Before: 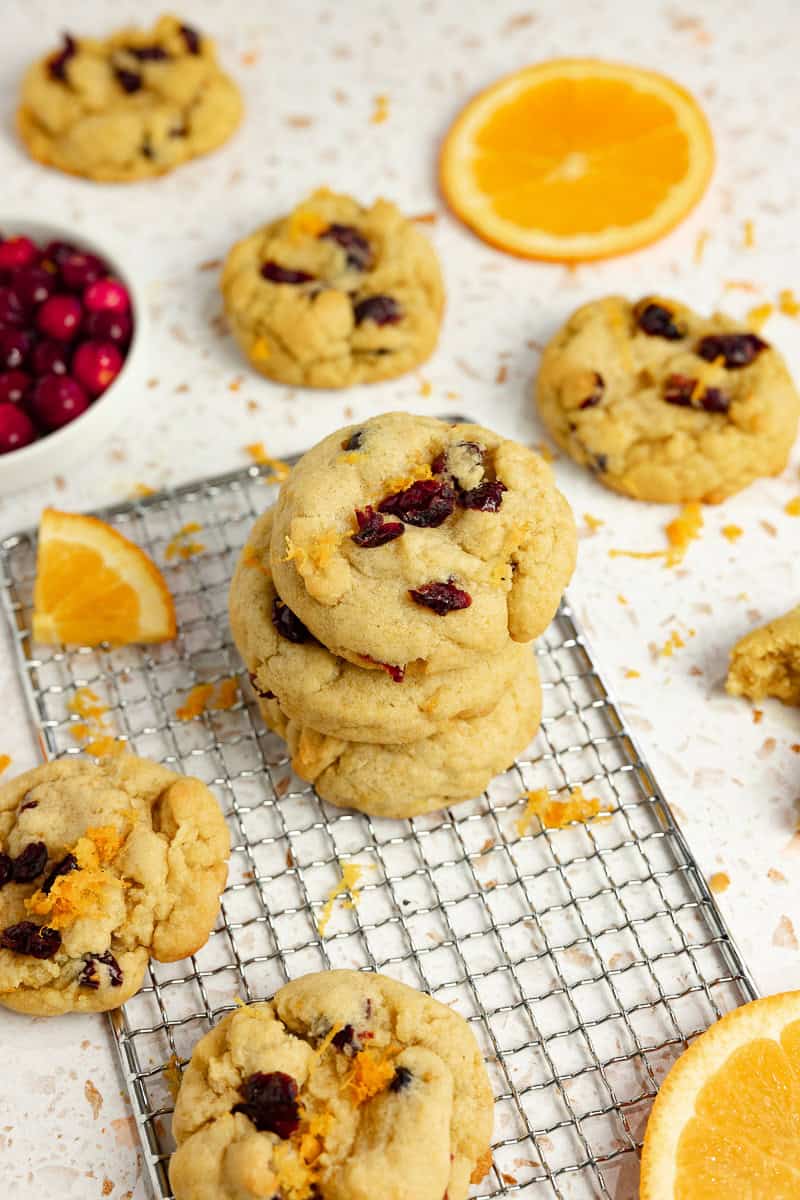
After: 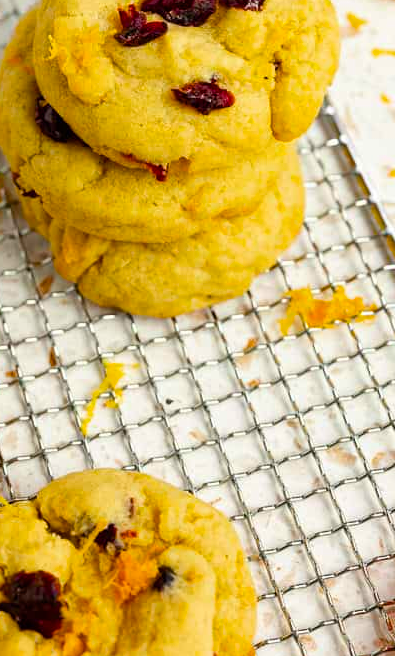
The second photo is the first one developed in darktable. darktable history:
color balance rgb: linear chroma grading › global chroma 15%, perceptual saturation grading › global saturation 30%
tone equalizer: on, module defaults
crop: left 29.672%, top 41.786%, right 20.851%, bottom 3.487%
